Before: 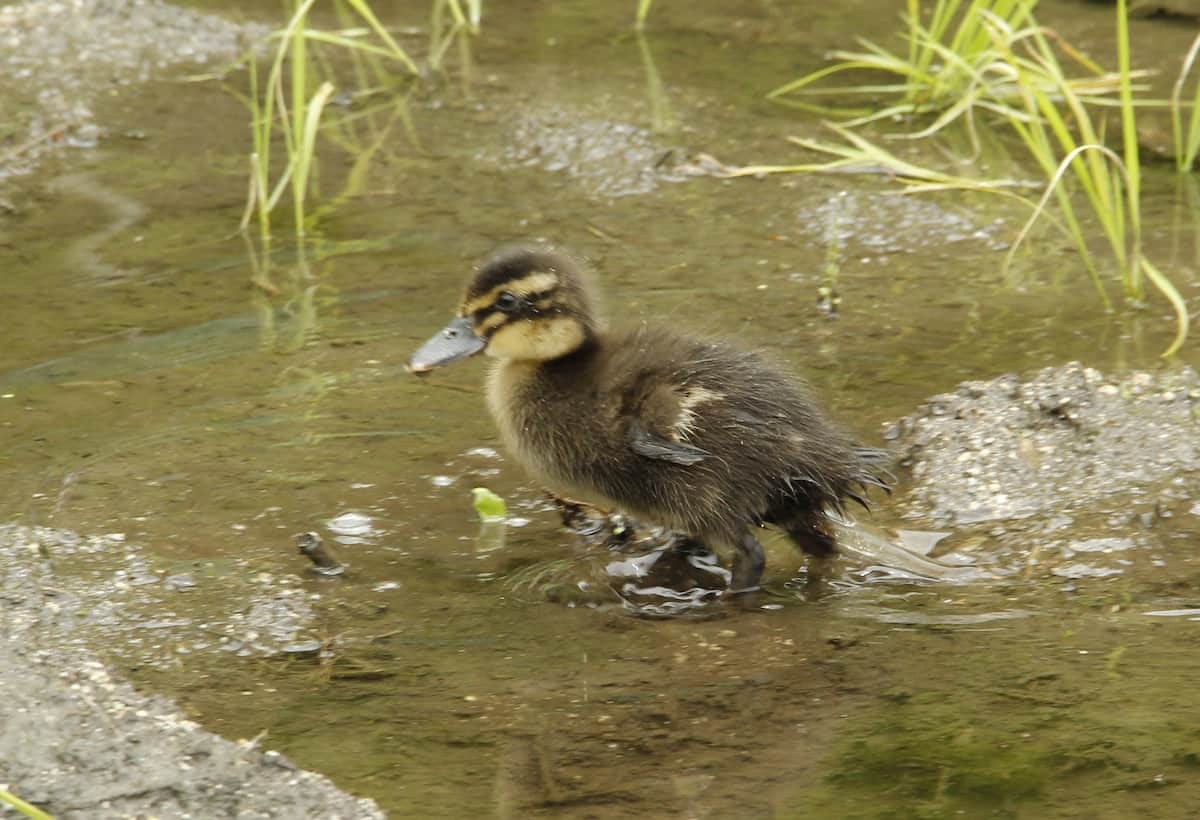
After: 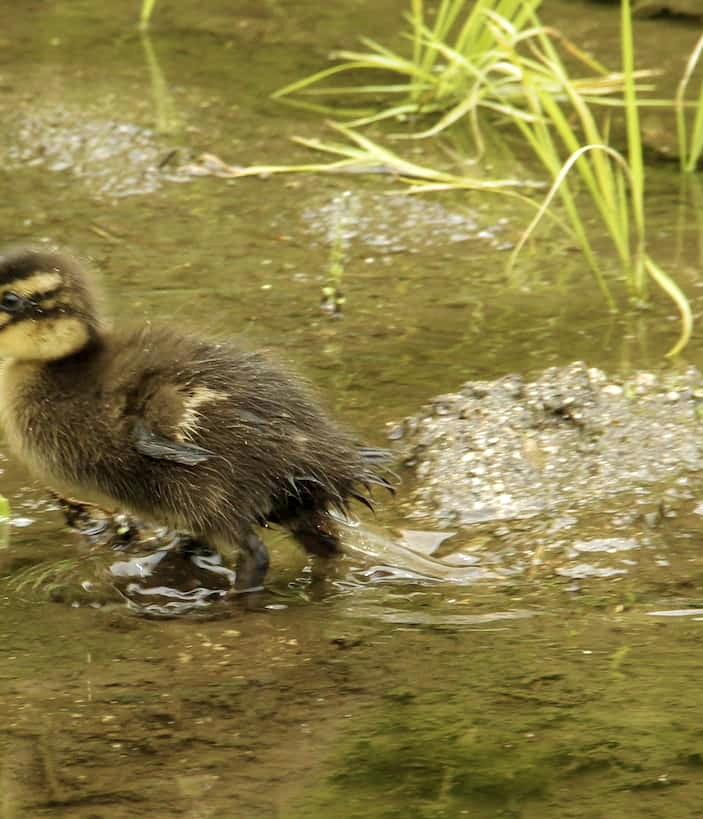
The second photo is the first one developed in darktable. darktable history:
velvia: strength 45%
crop: left 41.402%
local contrast: on, module defaults
